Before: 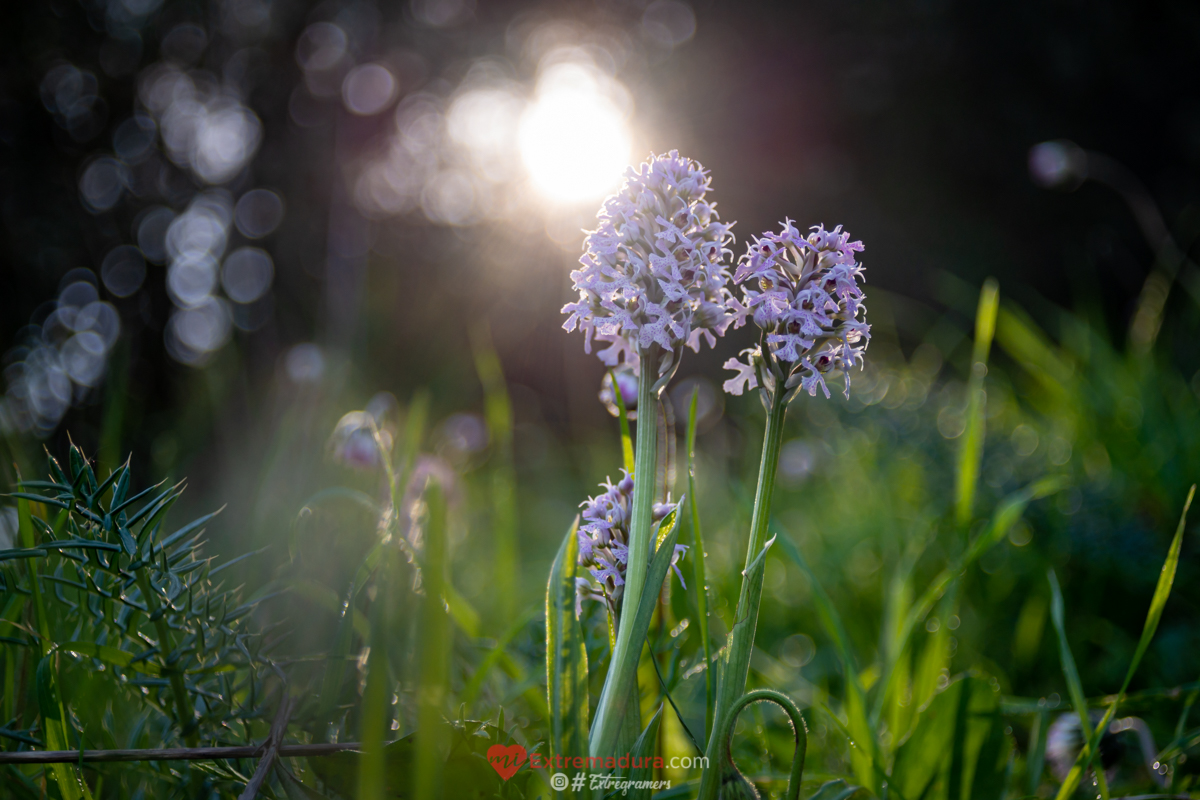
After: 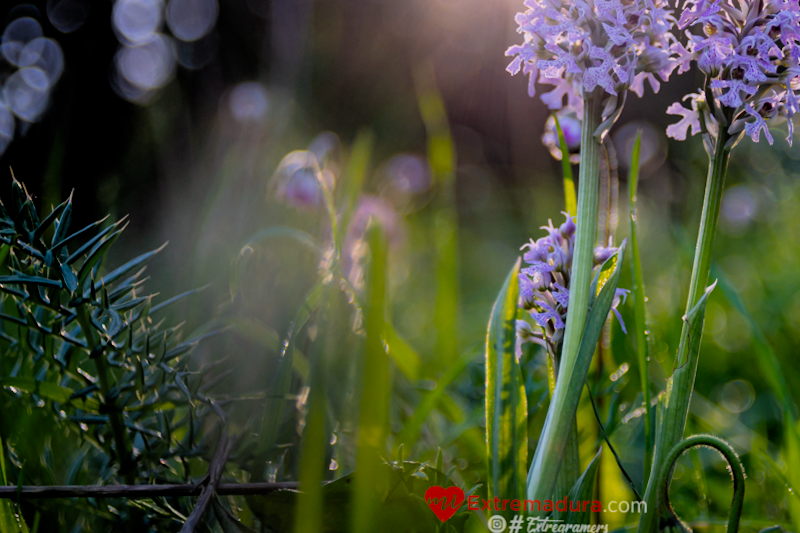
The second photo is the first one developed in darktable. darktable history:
crop and rotate: angle -0.82°, left 3.85%, top 31.828%, right 27.992%
white balance: red 1.05, blue 1.072
filmic rgb: black relative exposure -7.75 EV, white relative exposure 4.4 EV, threshold 3 EV, target black luminance 0%, hardness 3.76, latitude 50.51%, contrast 1.074, highlights saturation mix 10%, shadows ↔ highlights balance -0.22%, color science v4 (2020), enable highlight reconstruction true
shadows and highlights: shadows 20.91, highlights -82.73, soften with gaussian
